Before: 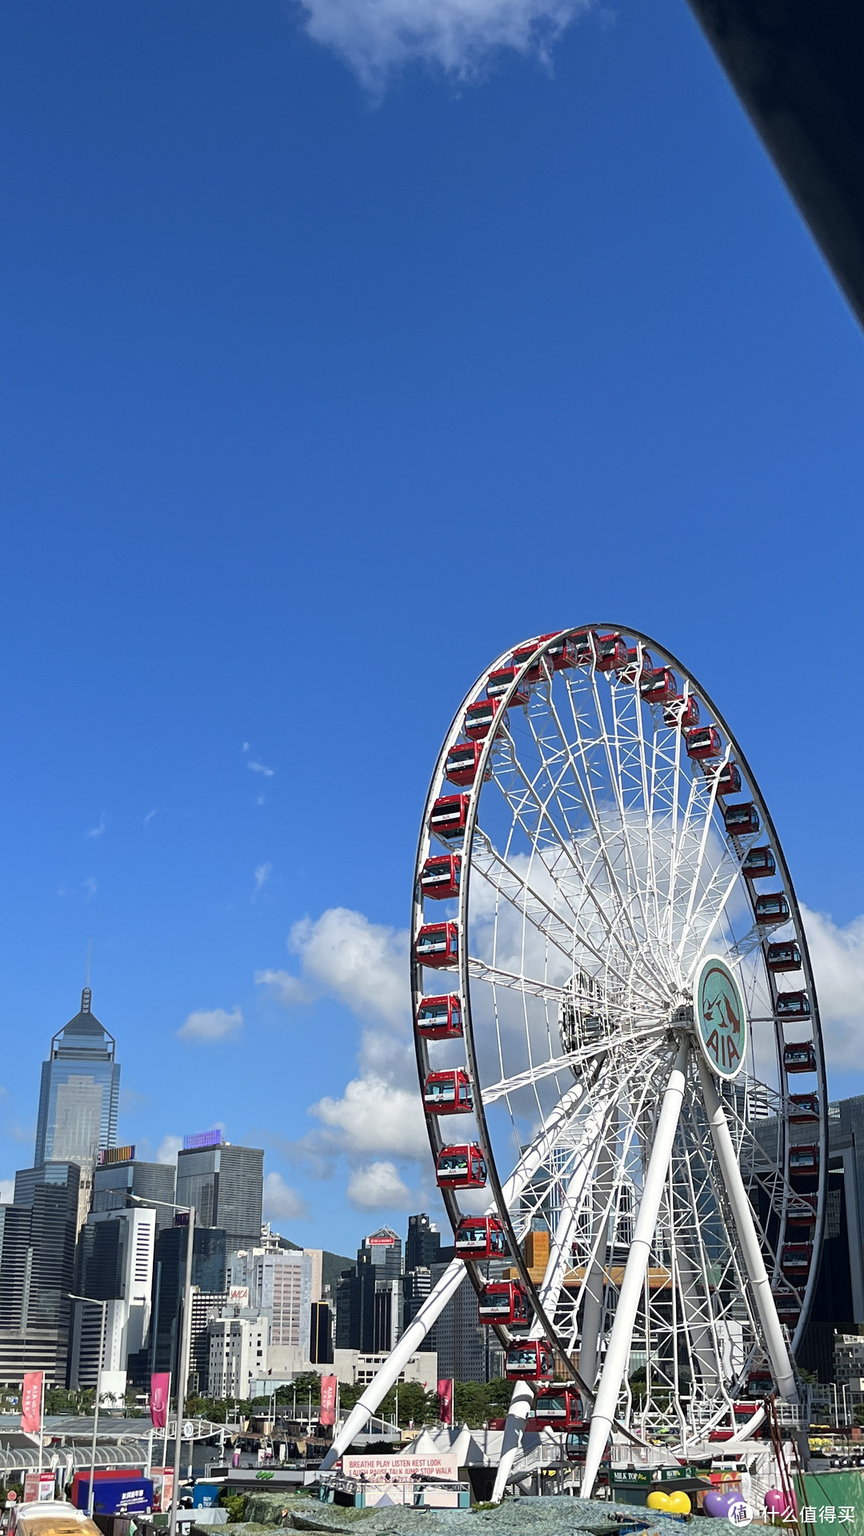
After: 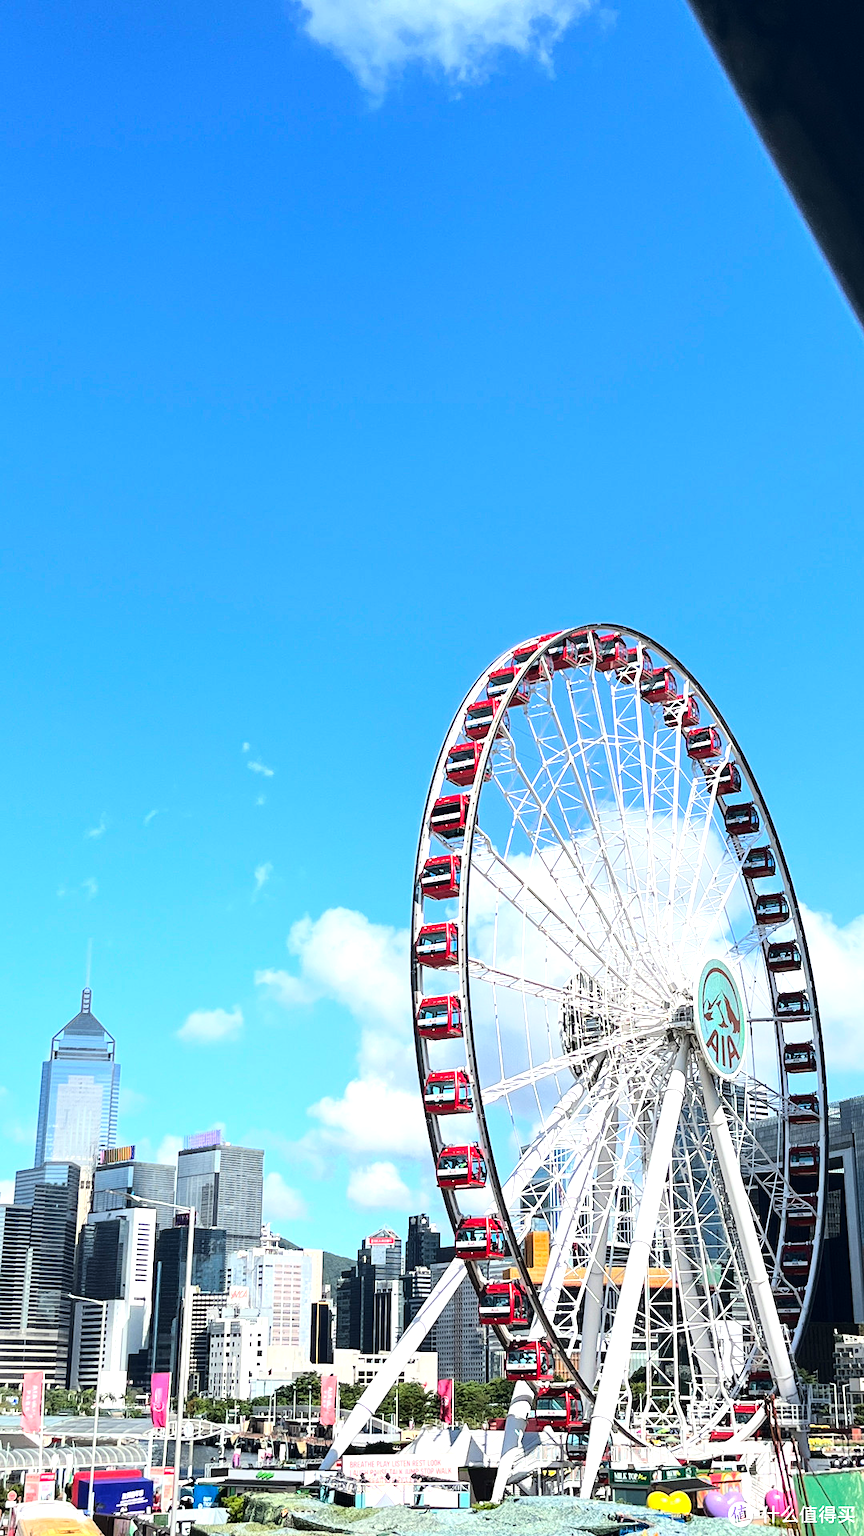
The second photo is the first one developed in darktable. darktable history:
base curve: curves: ch0 [(0, 0) (0.036, 0.025) (0.121, 0.166) (0.206, 0.329) (0.605, 0.79) (1, 1)]
exposure: exposure 0.926 EV, compensate highlight preservation false
